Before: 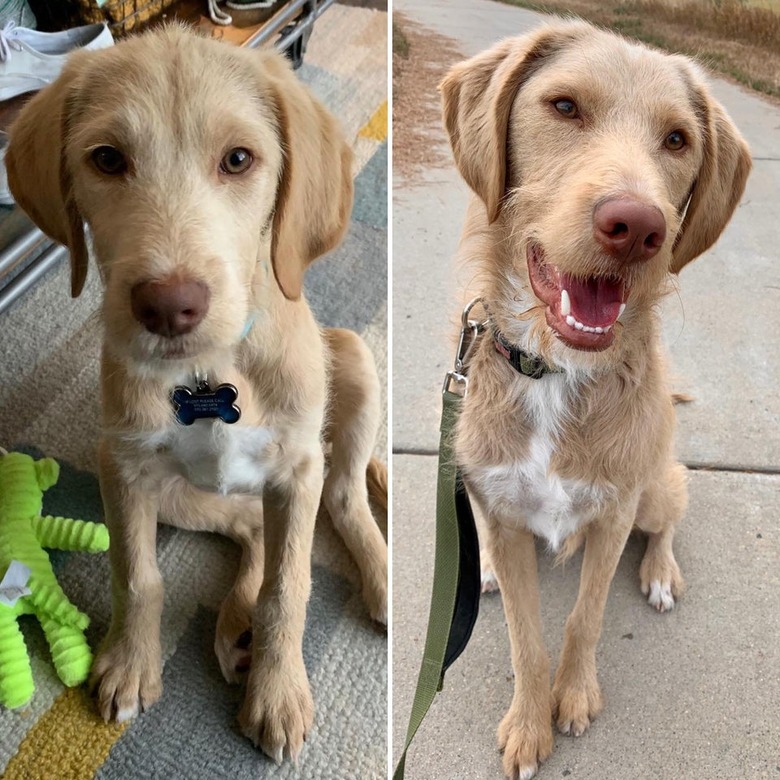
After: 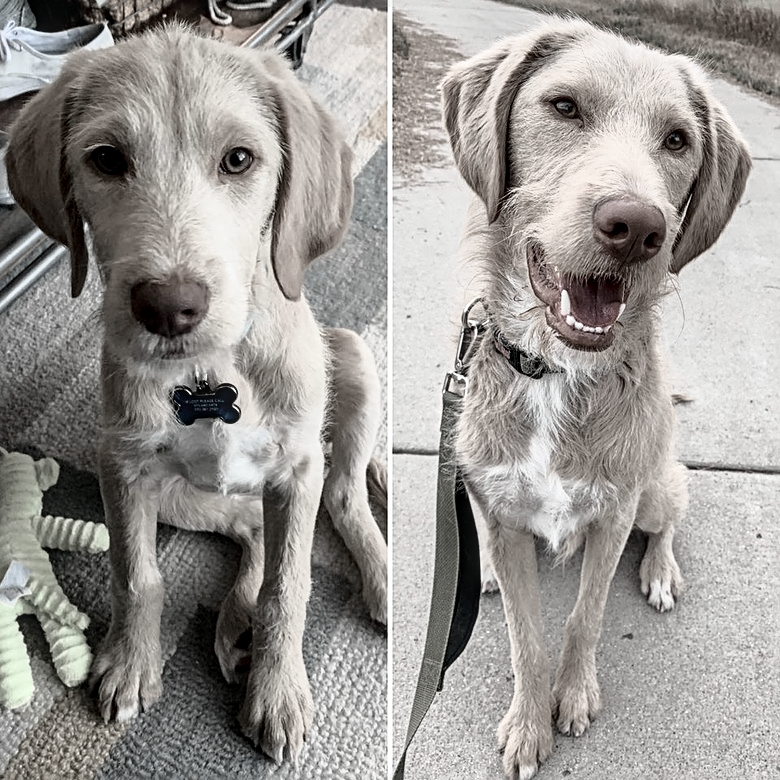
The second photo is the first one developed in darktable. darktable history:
local contrast: on, module defaults
color zones: curves: ch1 [(0.238, 0.163) (0.476, 0.2) (0.733, 0.322) (0.848, 0.134)], mix 25.73%
sharpen: radius 2.535, amount 0.622
tone curve: curves: ch0 [(0, 0) (0.105, 0.068) (0.195, 0.162) (0.283, 0.283) (0.384, 0.404) (0.485, 0.531) (0.638, 0.681) (0.795, 0.879) (1, 0.977)]; ch1 [(0, 0) (0.161, 0.092) (0.35, 0.33) (0.379, 0.401) (0.456, 0.469) (0.504, 0.5) (0.512, 0.514) (0.58, 0.597) (0.635, 0.646) (1, 1)]; ch2 [(0, 0) (0.371, 0.362) (0.437, 0.437) (0.5, 0.5) (0.53, 0.523) (0.56, 0.58) (0.622, 0.606) (1, 1)], color space Lab, independent channels, preserve colors none
